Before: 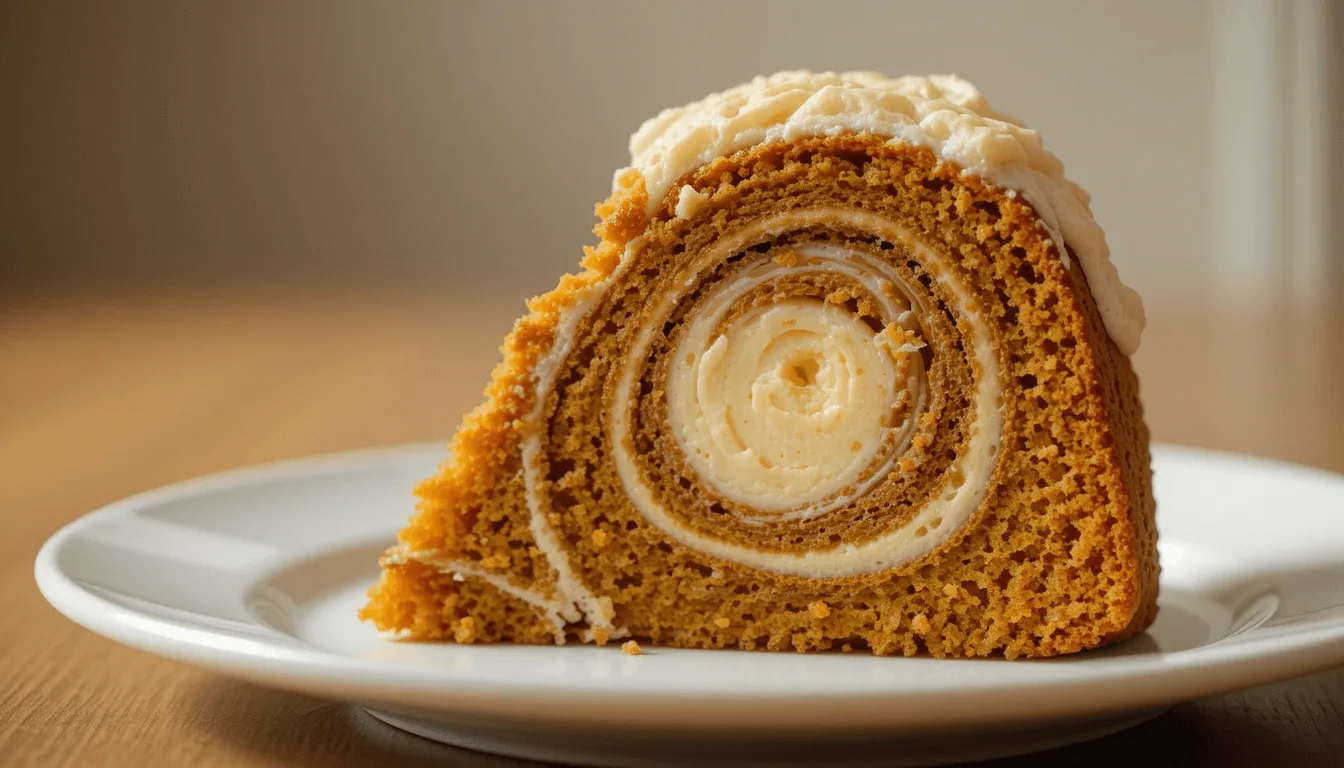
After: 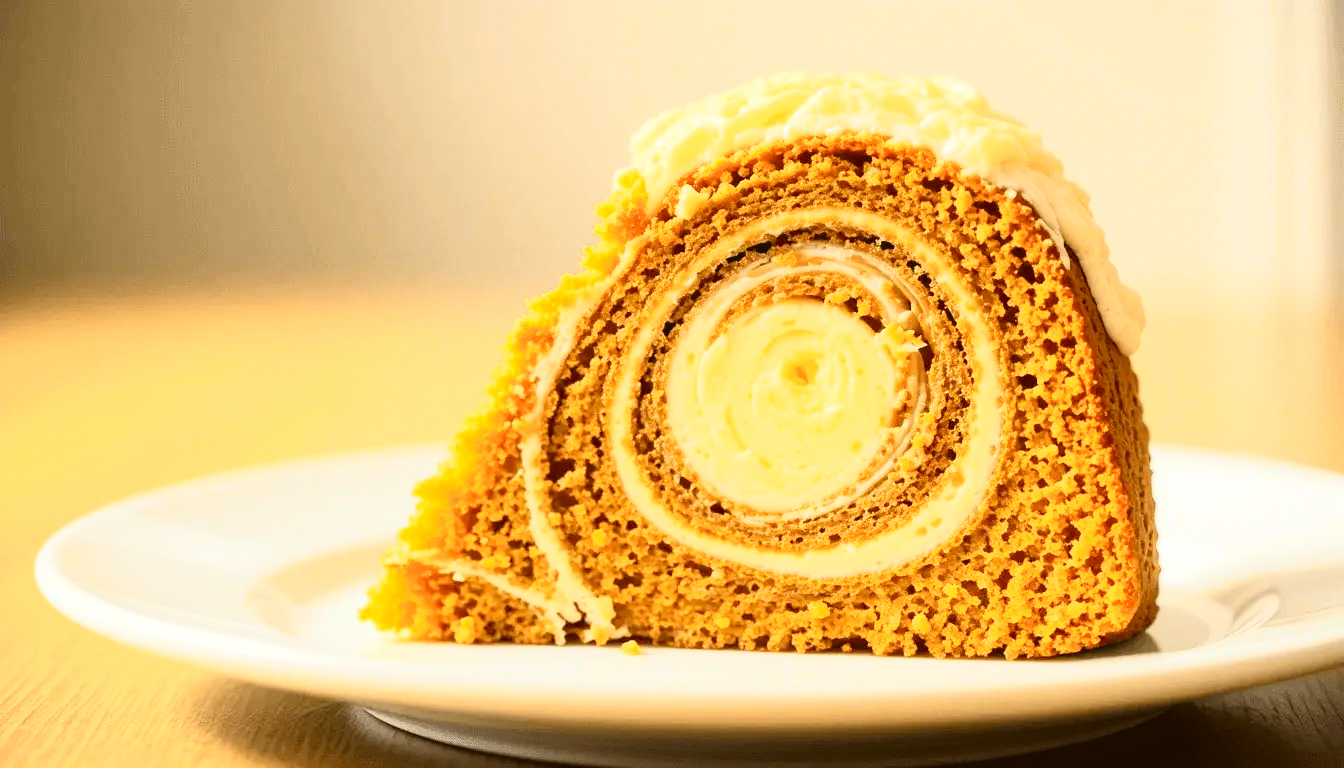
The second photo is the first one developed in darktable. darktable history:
tone curve: curves: ch0 [(0, 0.023) (0.113, 0.084) (0.285, 0.301) (0.673, 0.796) (0.845, 0.932) (0.994, 0.971)]; ch1 [(0, 0) (0.456, 0.437) (0.498, 0.5) (0.57, 0.559) (0.631, 0.639) (1, 1)]; ch2 [(0, 0) (0.417, 0.44) (0.46, 0.453) (0.502, 0.507) (0.55, 0.57) (0.67, 0.712) (1, 1)], color space Lab, independent channels, preserve colors none
exposure: exposure 0.781 EV, compensate highlight preservation false
contrast brightness saturation: contrast 0.2, brightness 0.15, saturation 0.14
